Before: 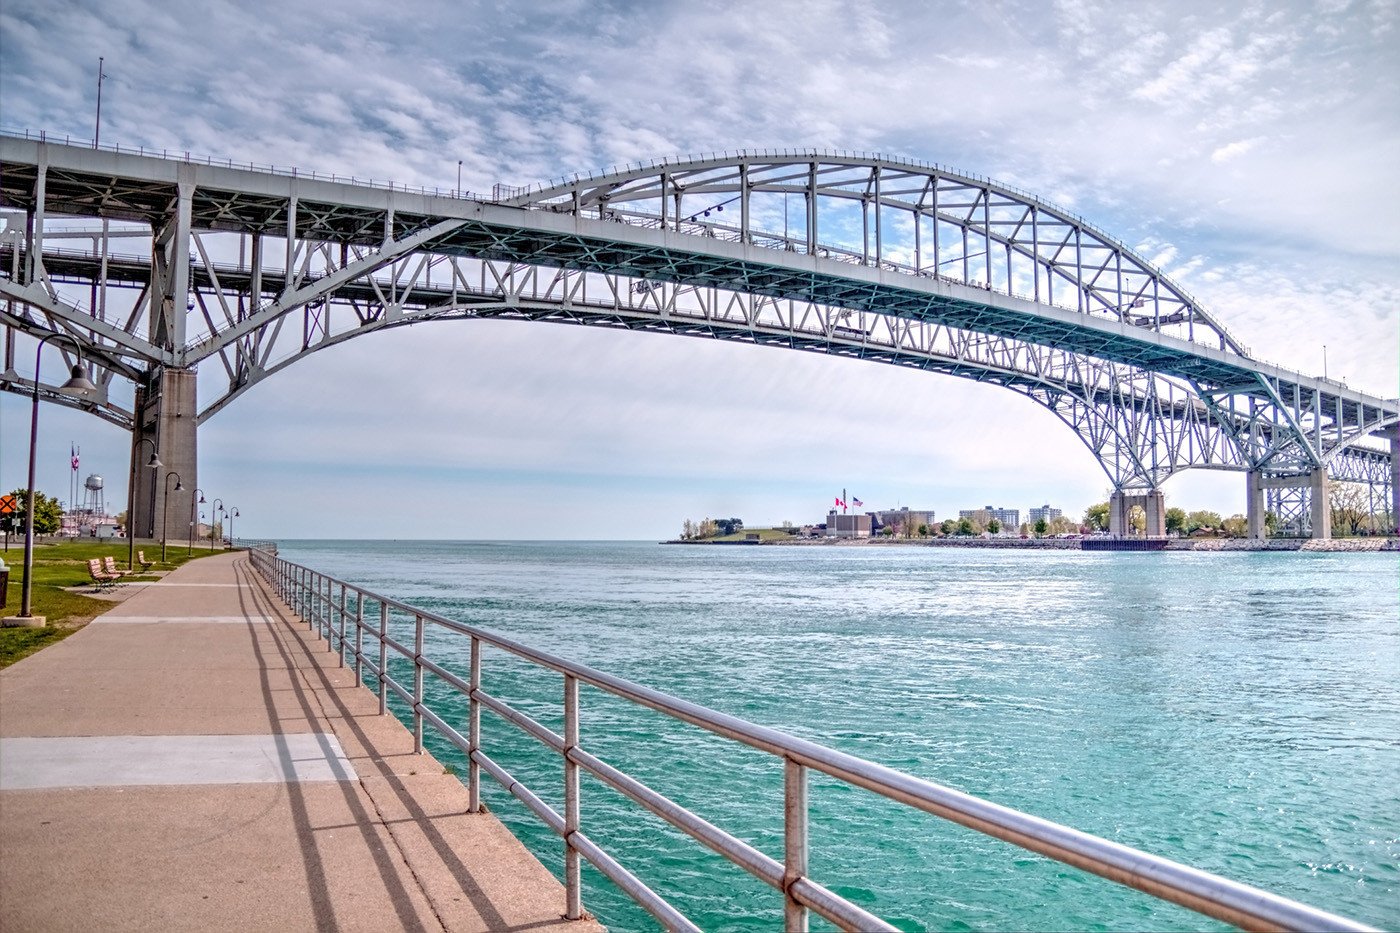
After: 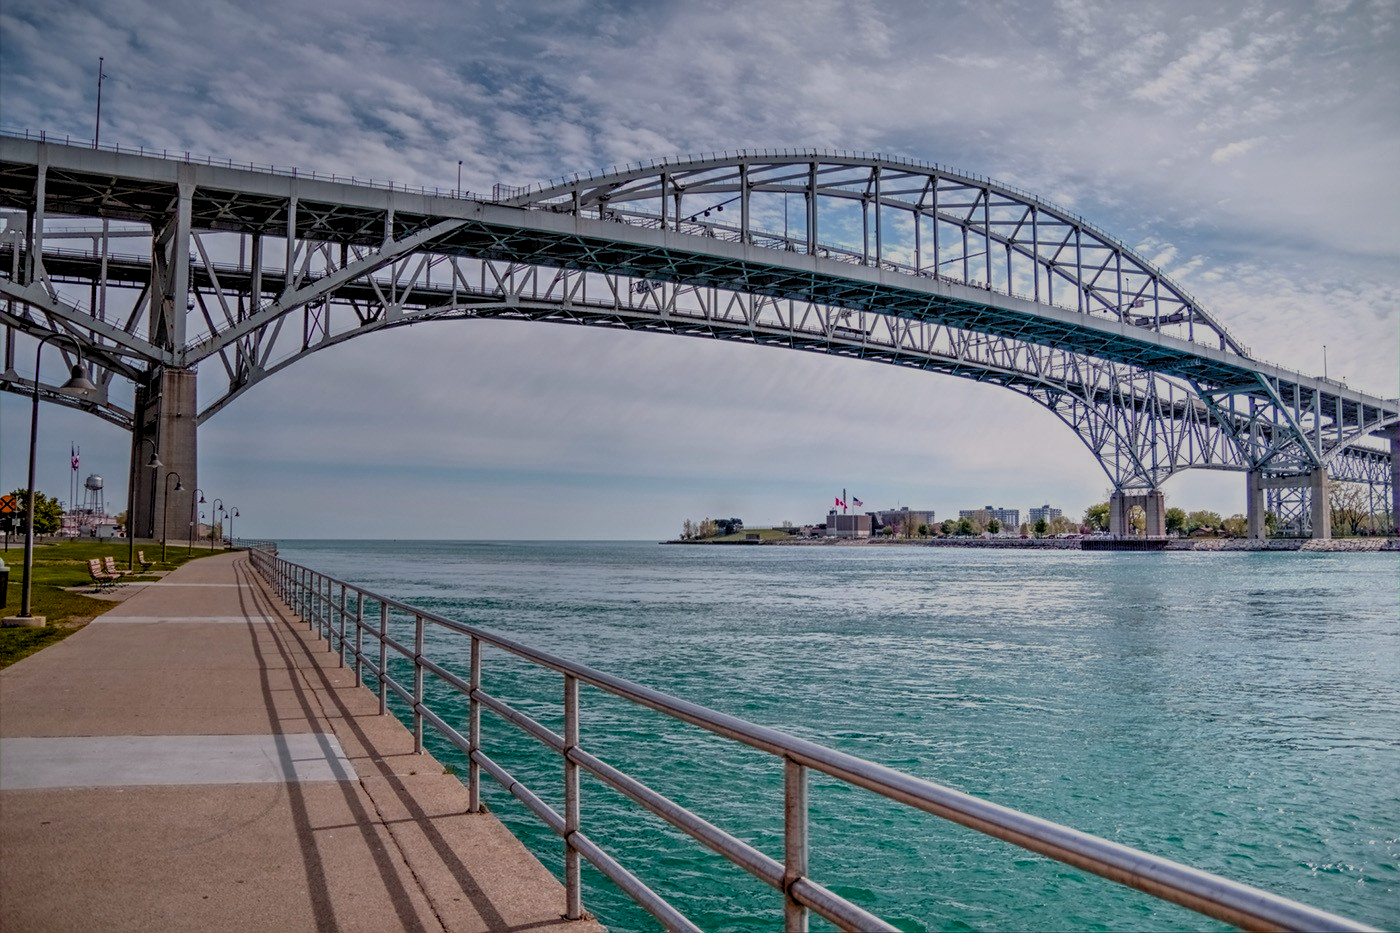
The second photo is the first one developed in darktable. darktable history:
levels: levels [0.116, 0.574, 1]
color balance rgb: perceptual saturation grading › global saturation 20%, perceptual saturation grading › highlights -25.283%, perceptual saturation grading › shadows 49.872%, perceptual brilliance grading › global brilliance 1.751%, perceptual brilliance grading › highlights -3.9%, contrast -20.279%
contrast brightness saturation: brightness -0.093
